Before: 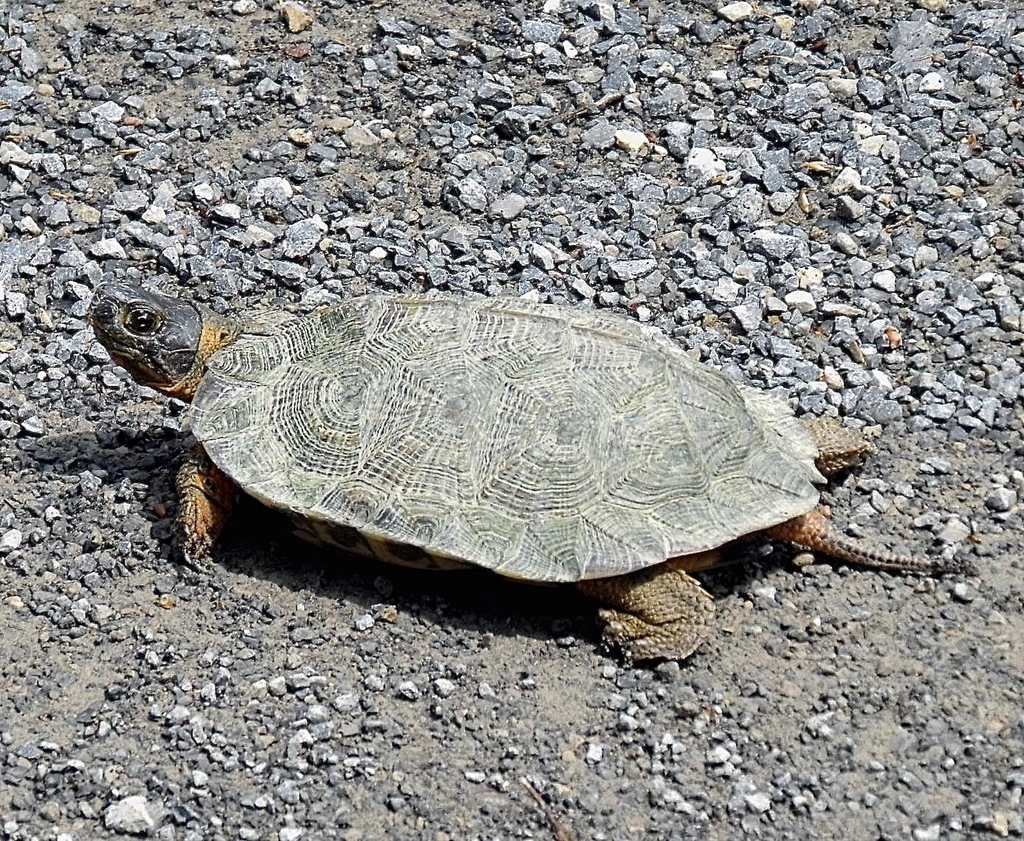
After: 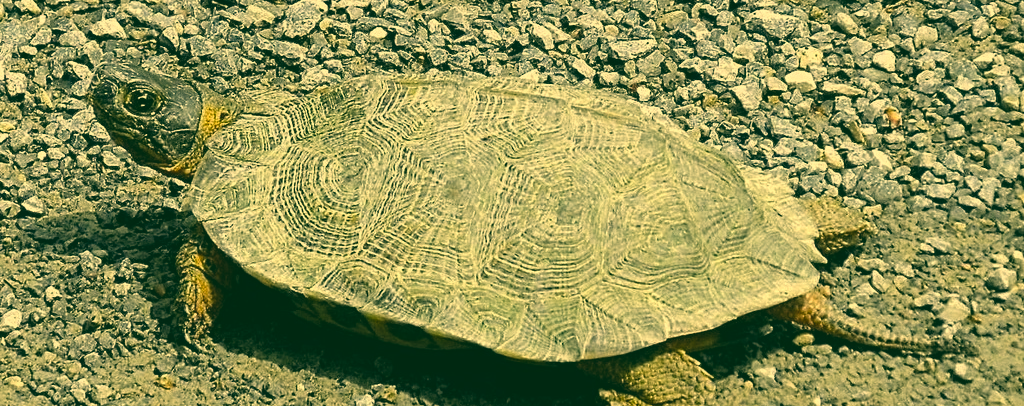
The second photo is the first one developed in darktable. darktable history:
color calibration: output R [0.994, 0.059, -0.119, 0], output G [-0.036, 1.09, -0.119, 0], output B [0.078, -0.108, 0.961, 0], x 0.328, y 0.346, temperature 5659.08 K
color correction: highlights a* 5.62, highlights b* 33.37, shadows a* -26.62, shadows b* 3.78
crop and rotate: top 26.183%, bottom 25.529%
exposure: black level correction -0.015, compensate highlight preservation false
